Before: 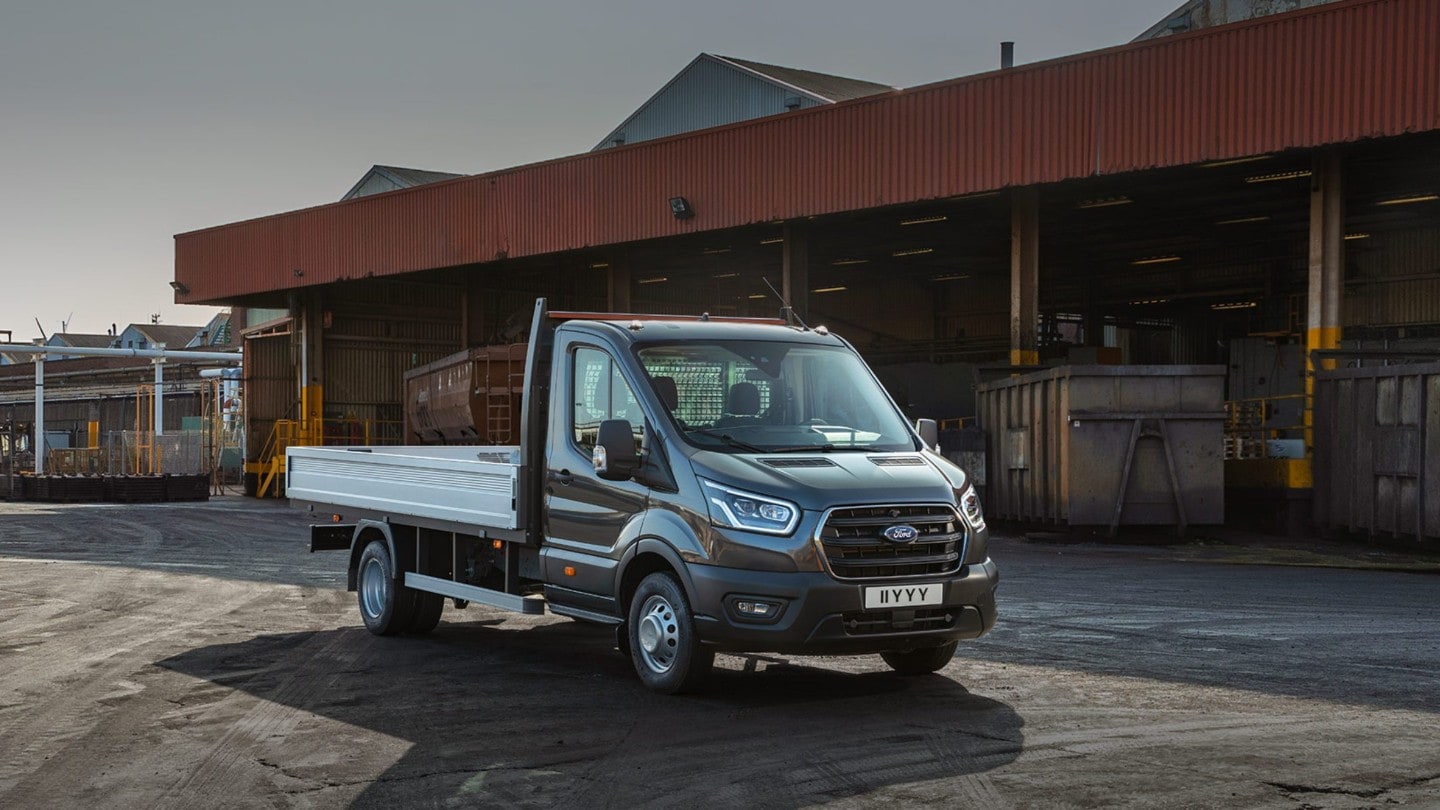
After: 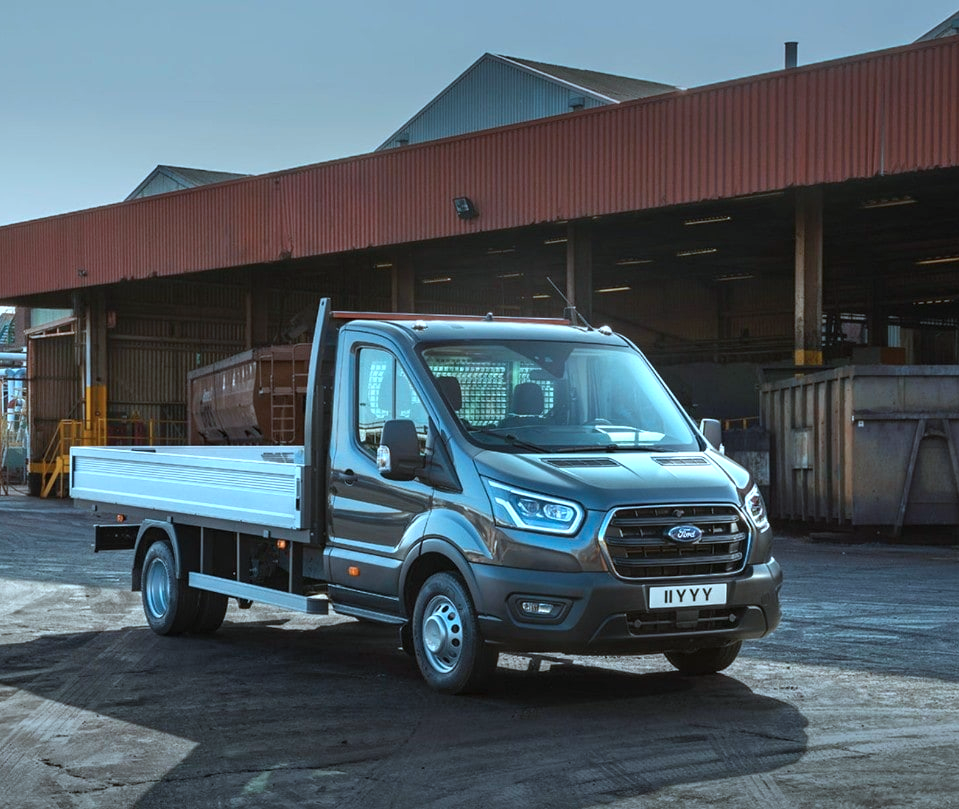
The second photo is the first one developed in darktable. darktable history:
exposure: exposure 0.6 EV, compensate highlight preservation false
crop and rotate: left 15.055%, right 18.278%
color correction: highlights a* -10.69, highlights b* -19.19
